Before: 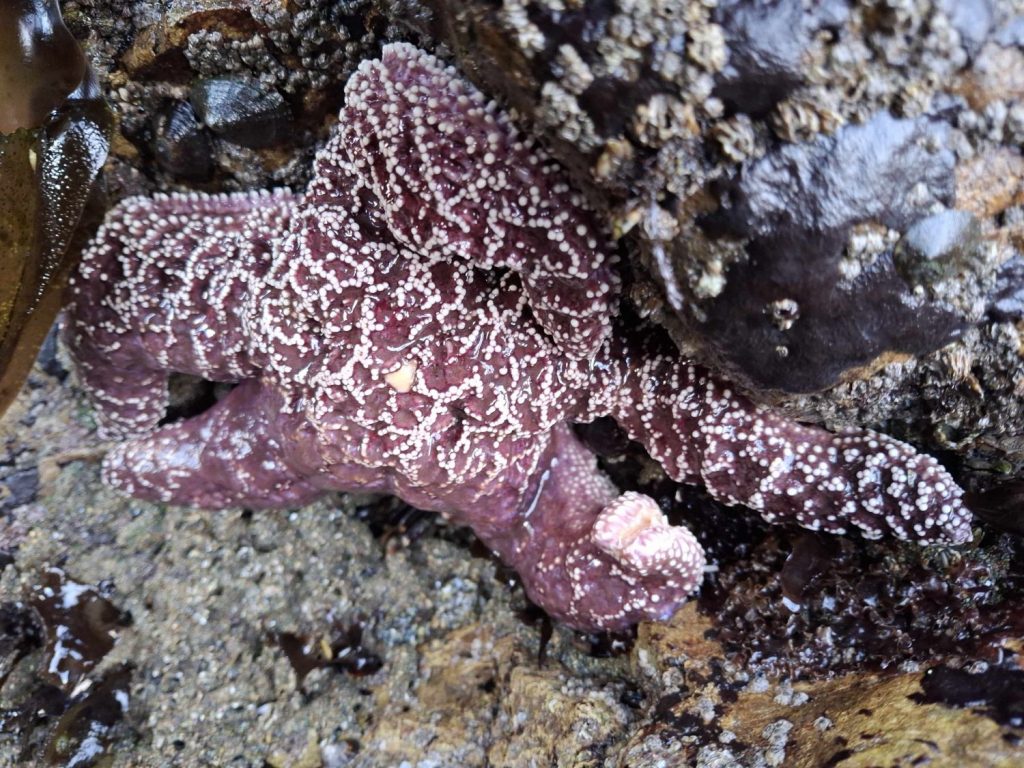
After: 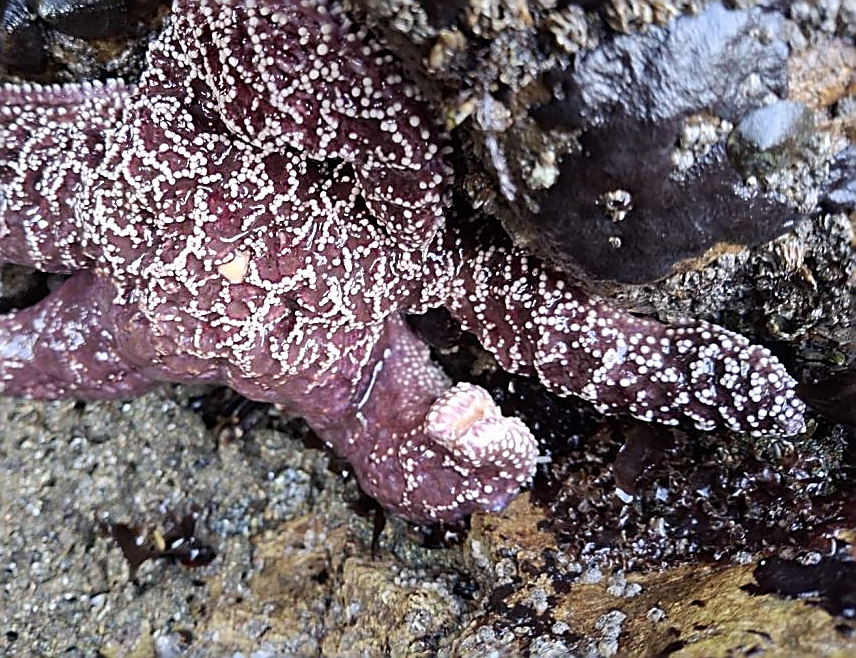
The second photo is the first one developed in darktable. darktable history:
crop: left 16.315%, top 14.246%
sharpen: radius 1.685, amount 1.294
